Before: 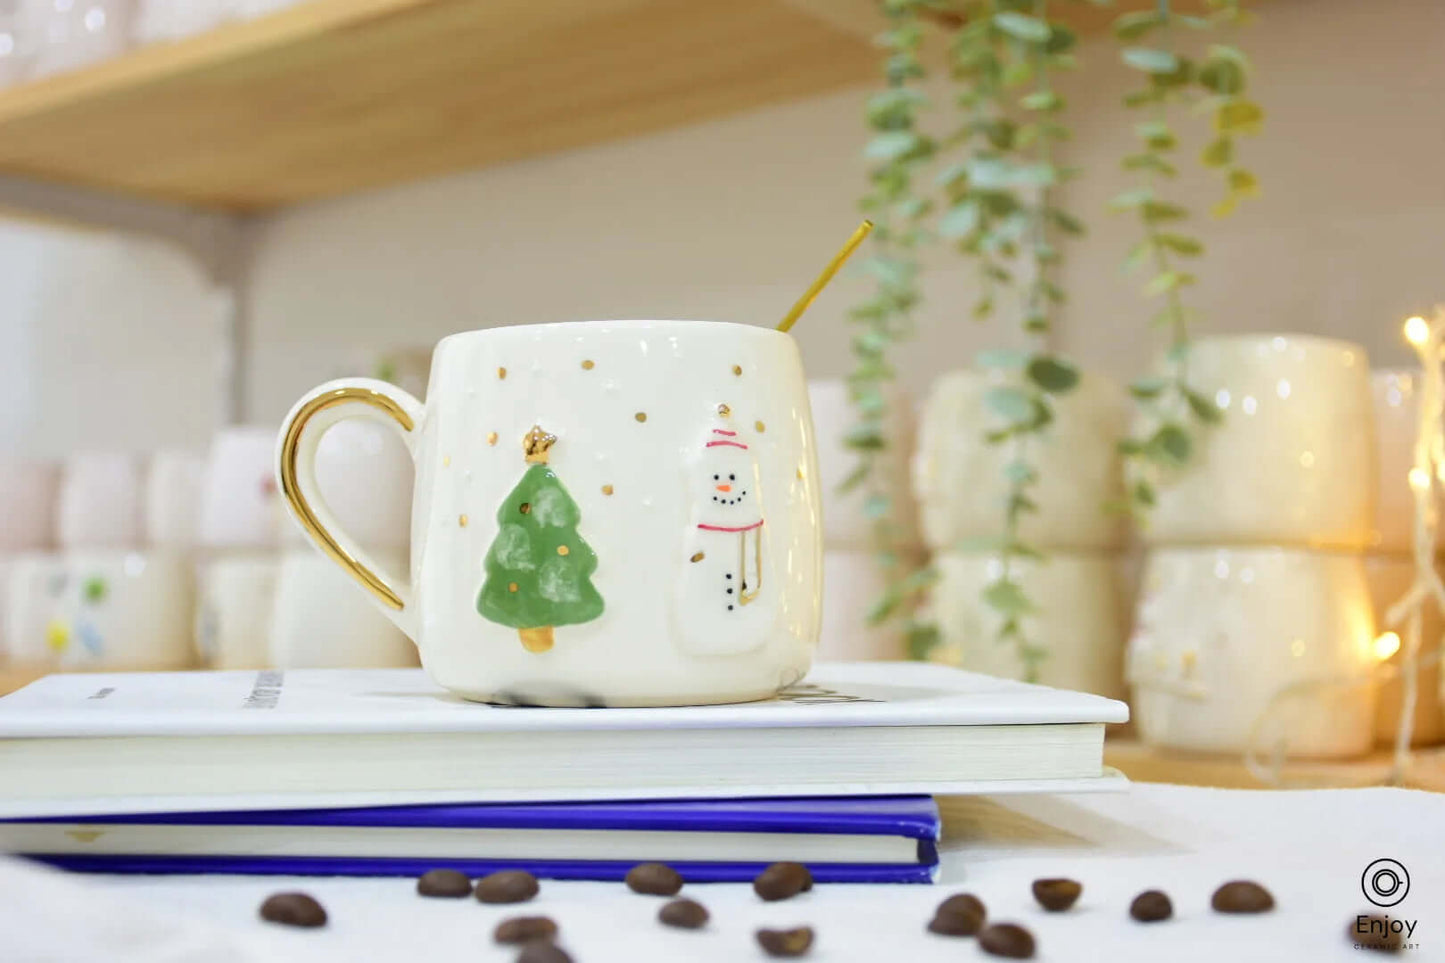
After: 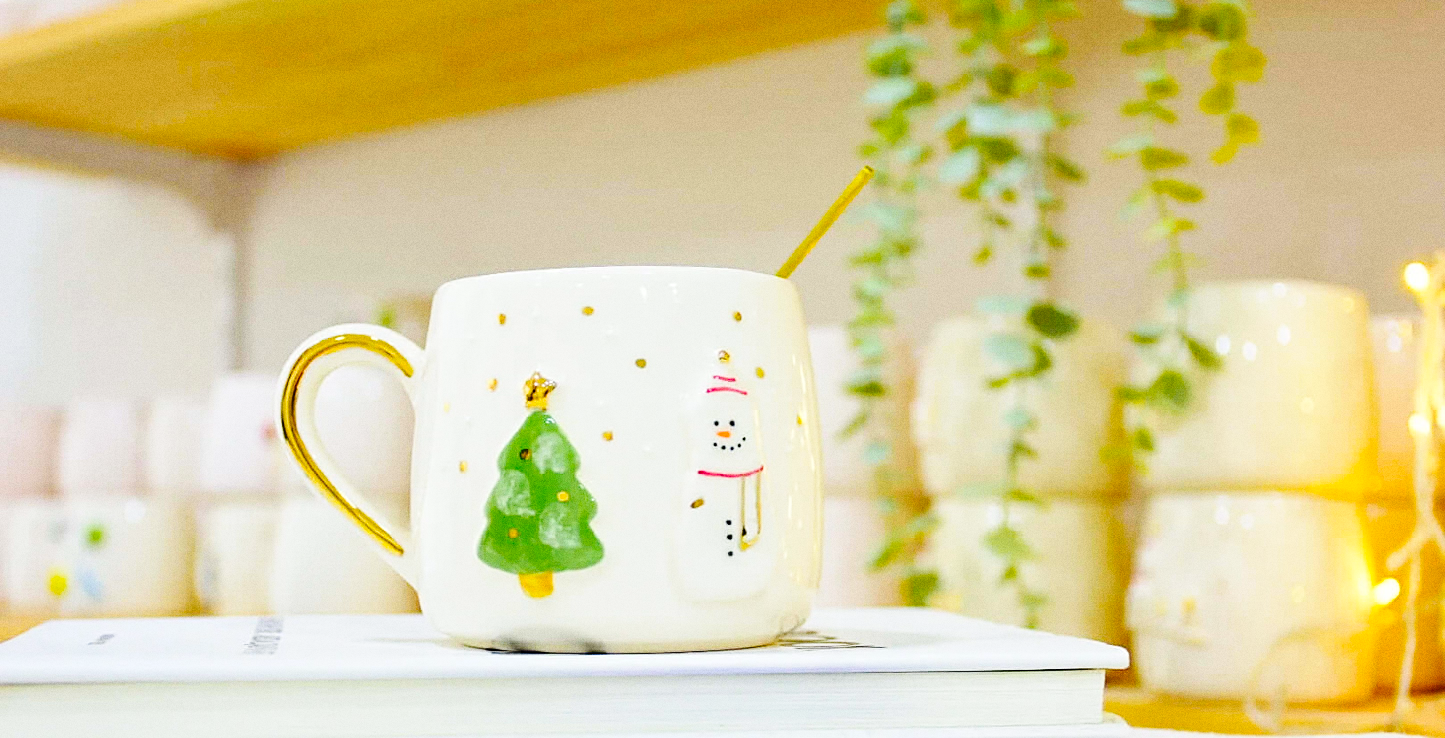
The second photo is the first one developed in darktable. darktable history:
crop: top 5.667%, bottom 17.637%
grain: on, module defaults
base curve: curves: ch0 [(0, 0) (0.036, 0.025) (0.121, 0.166) (0.206, 0.329) (0.605, 0.79) (1, 1)], preserve colors none
color balance rgb: perceptual saturation grading › global saturation 40%, global vibrance 15%
sharpen: on, module defaults
